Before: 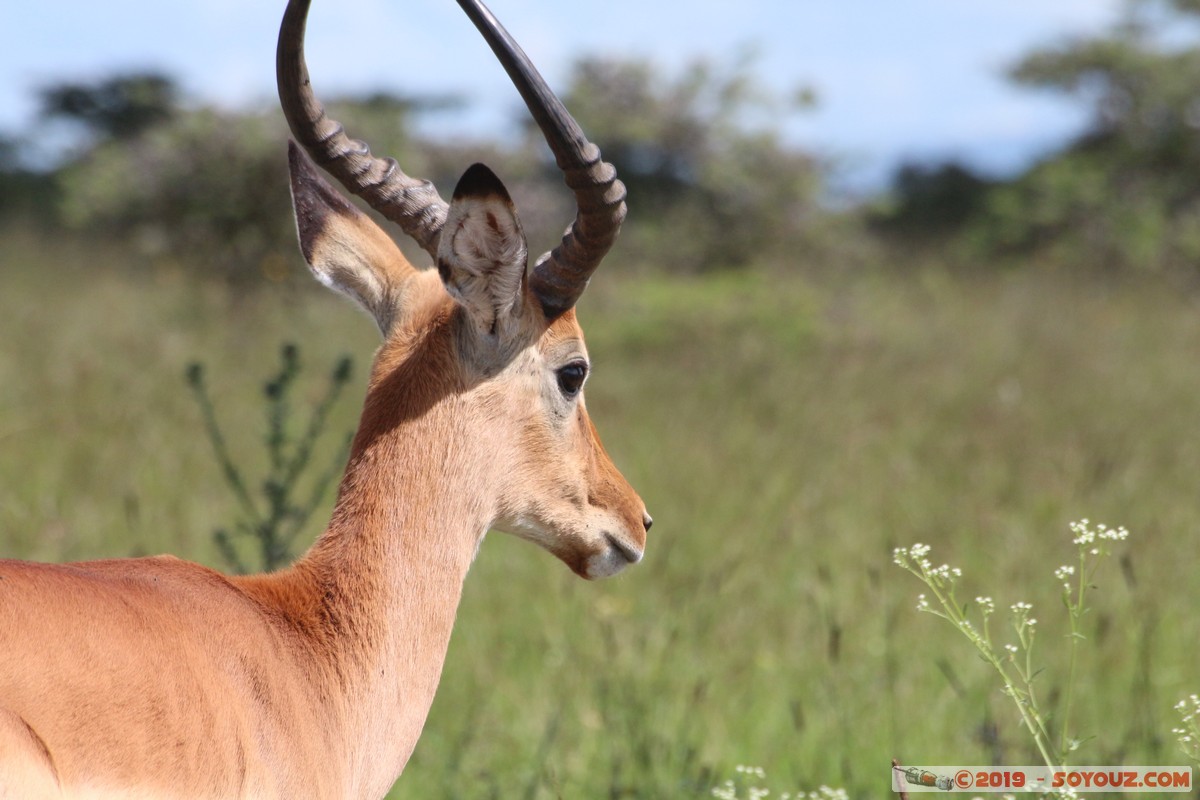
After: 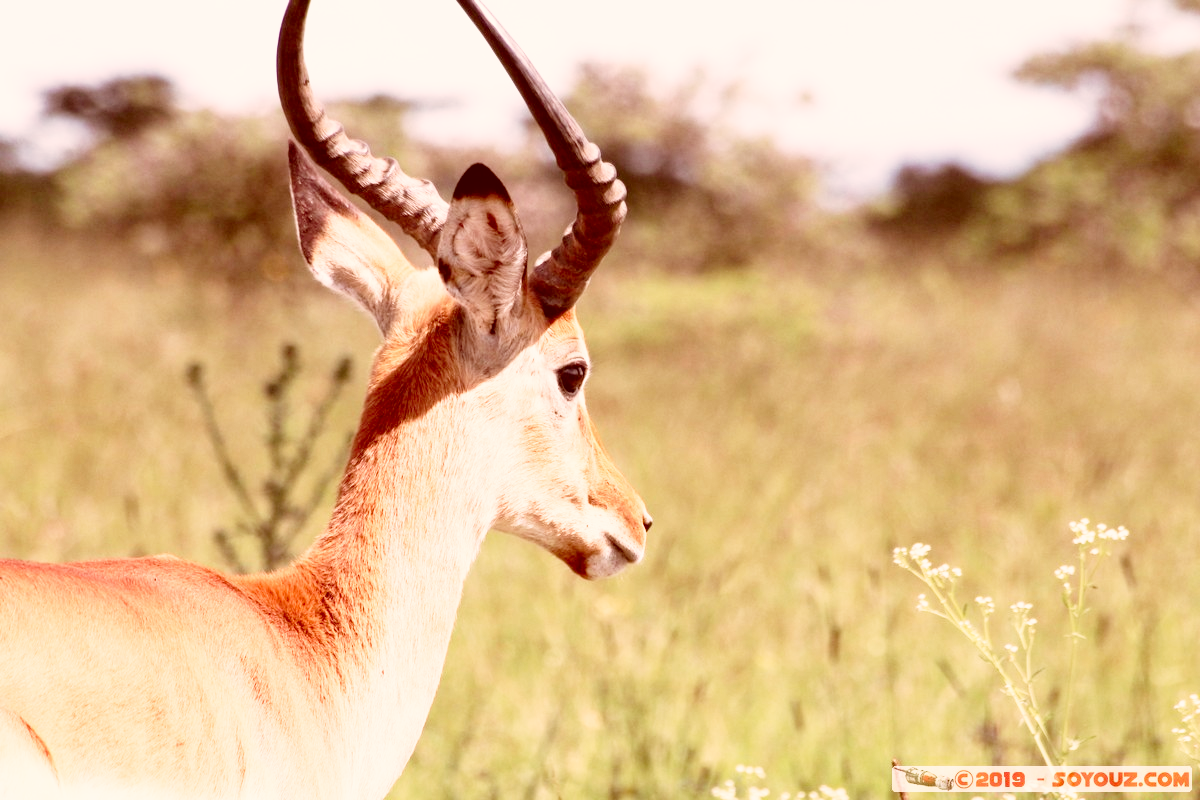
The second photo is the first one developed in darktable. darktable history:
color correction: highlights a* 9.03, highlights b* 8.71, shadows a* 40, shadows b* 40, saturation 0.8
base curve: curves: ch0 [(0, 0) (0.012, 0.01) (0.073, 0.168) (0.31, 0.711) (0.645, 0.957) (1, 1)], preserve colors none
